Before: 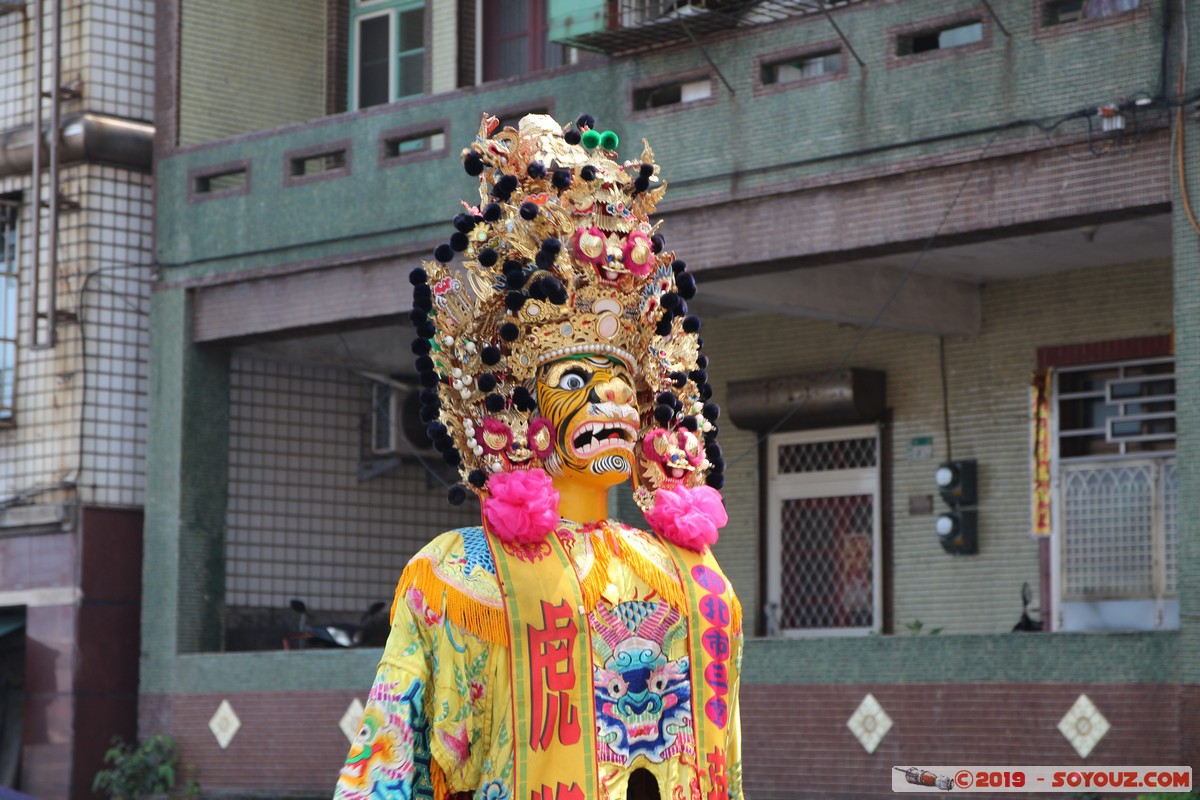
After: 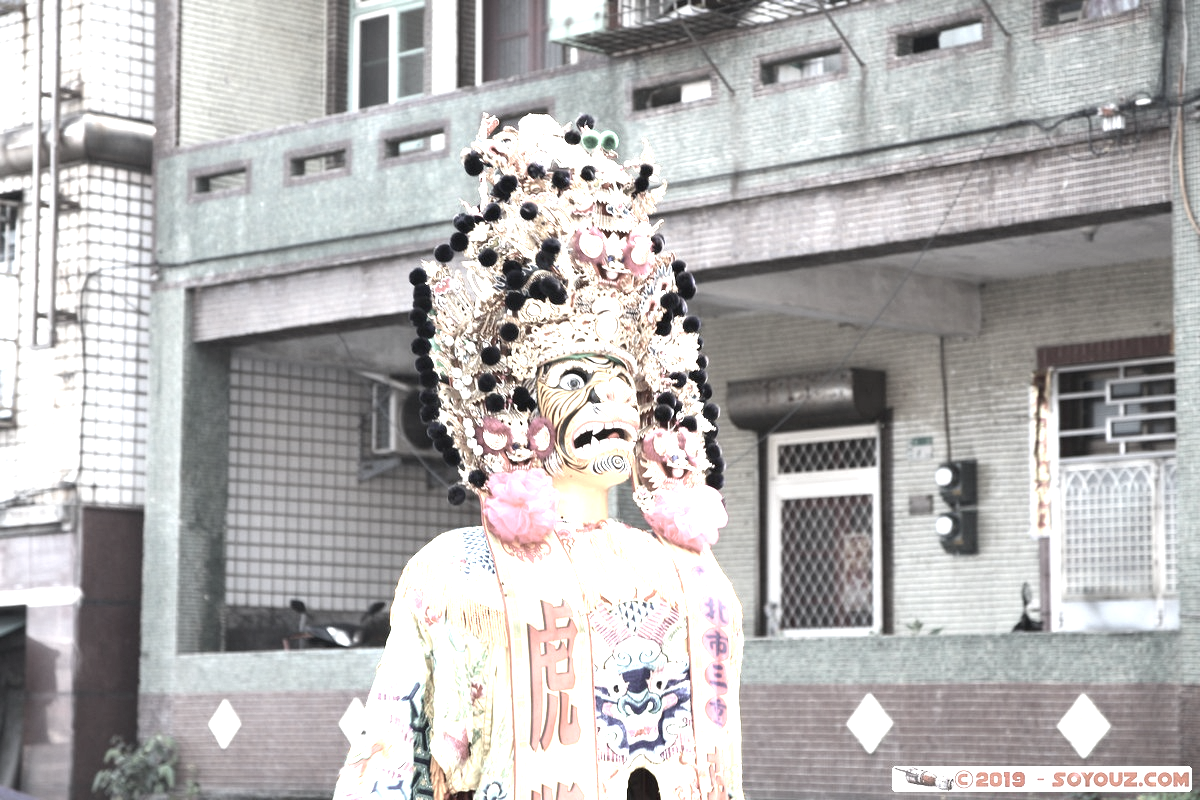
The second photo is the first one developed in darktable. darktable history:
shadows and highlights: radius 111.73, shadows 51.68, white point adjustment 9.15, highlights -4.93, soften with gaussian
color zones: curves: ch1 [(0, 0.153) (0.143, 0.15) (0.286, 0.151) (0.429, 0.152) (0.571, 0.152) (0.714, 0.151) (0.857, 0.151) (1, 0.153)]
exposure: black level correction 0.001, exposure 1.66 EV, compensate highlight preservation false
